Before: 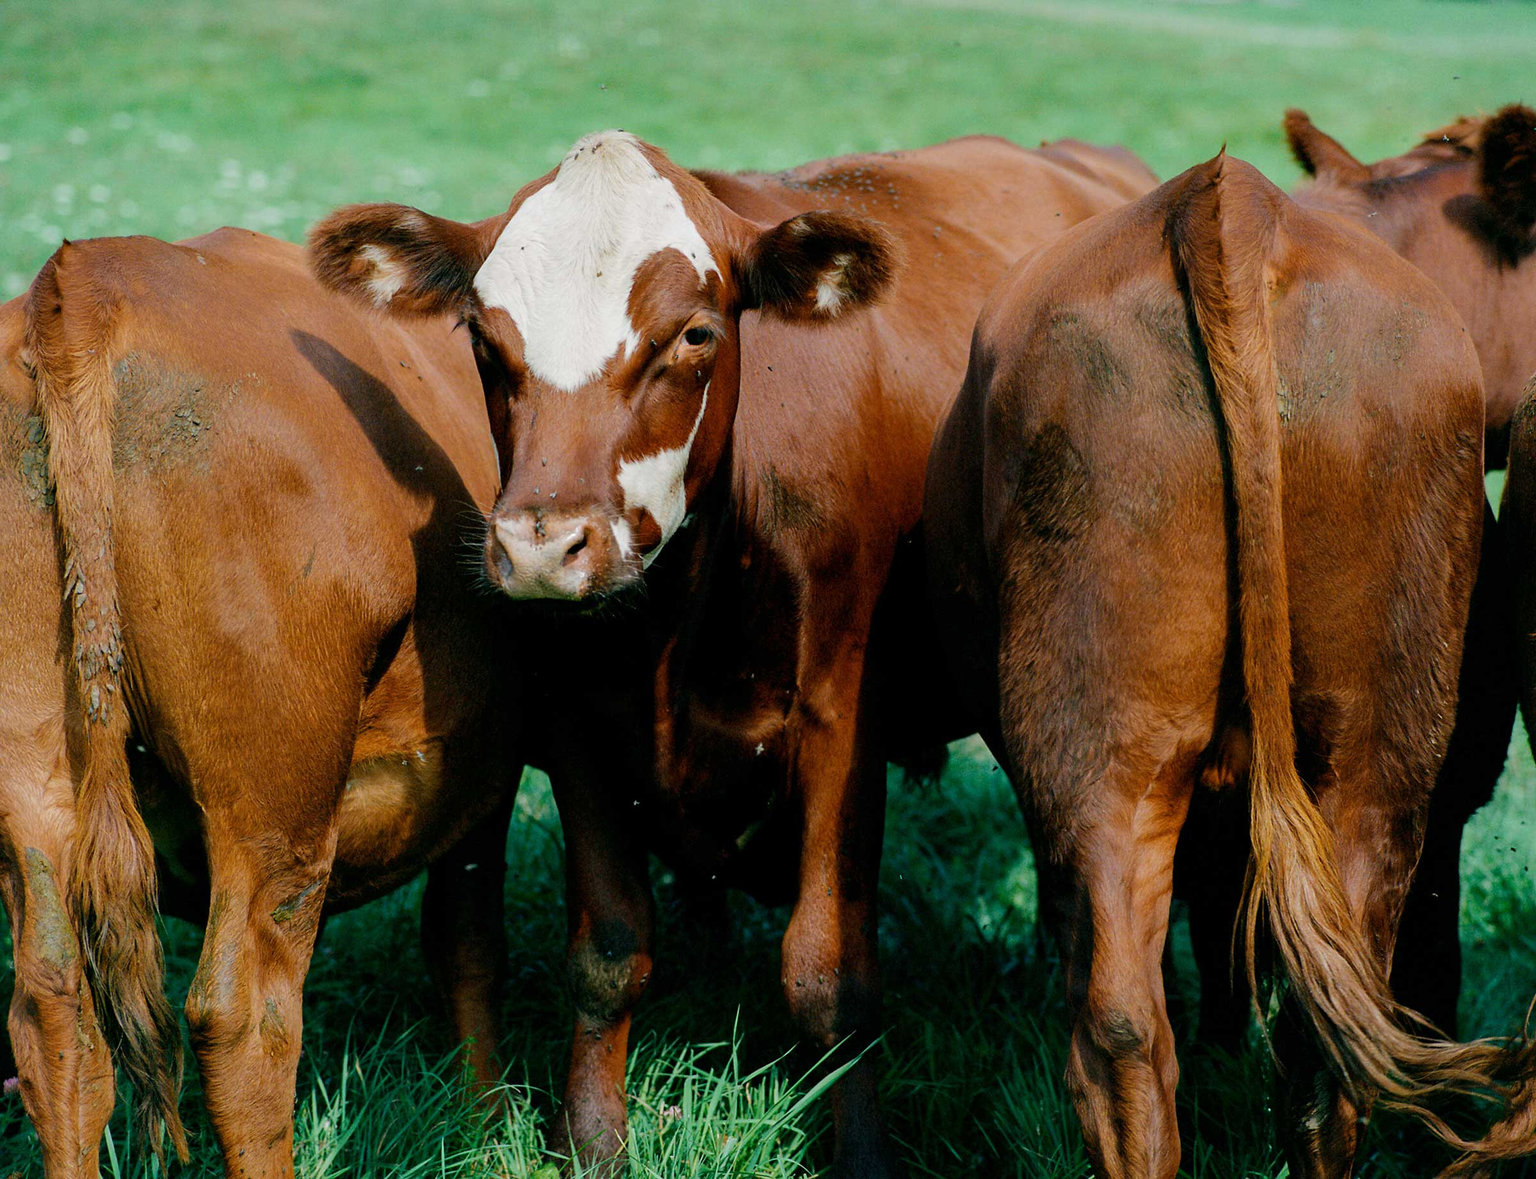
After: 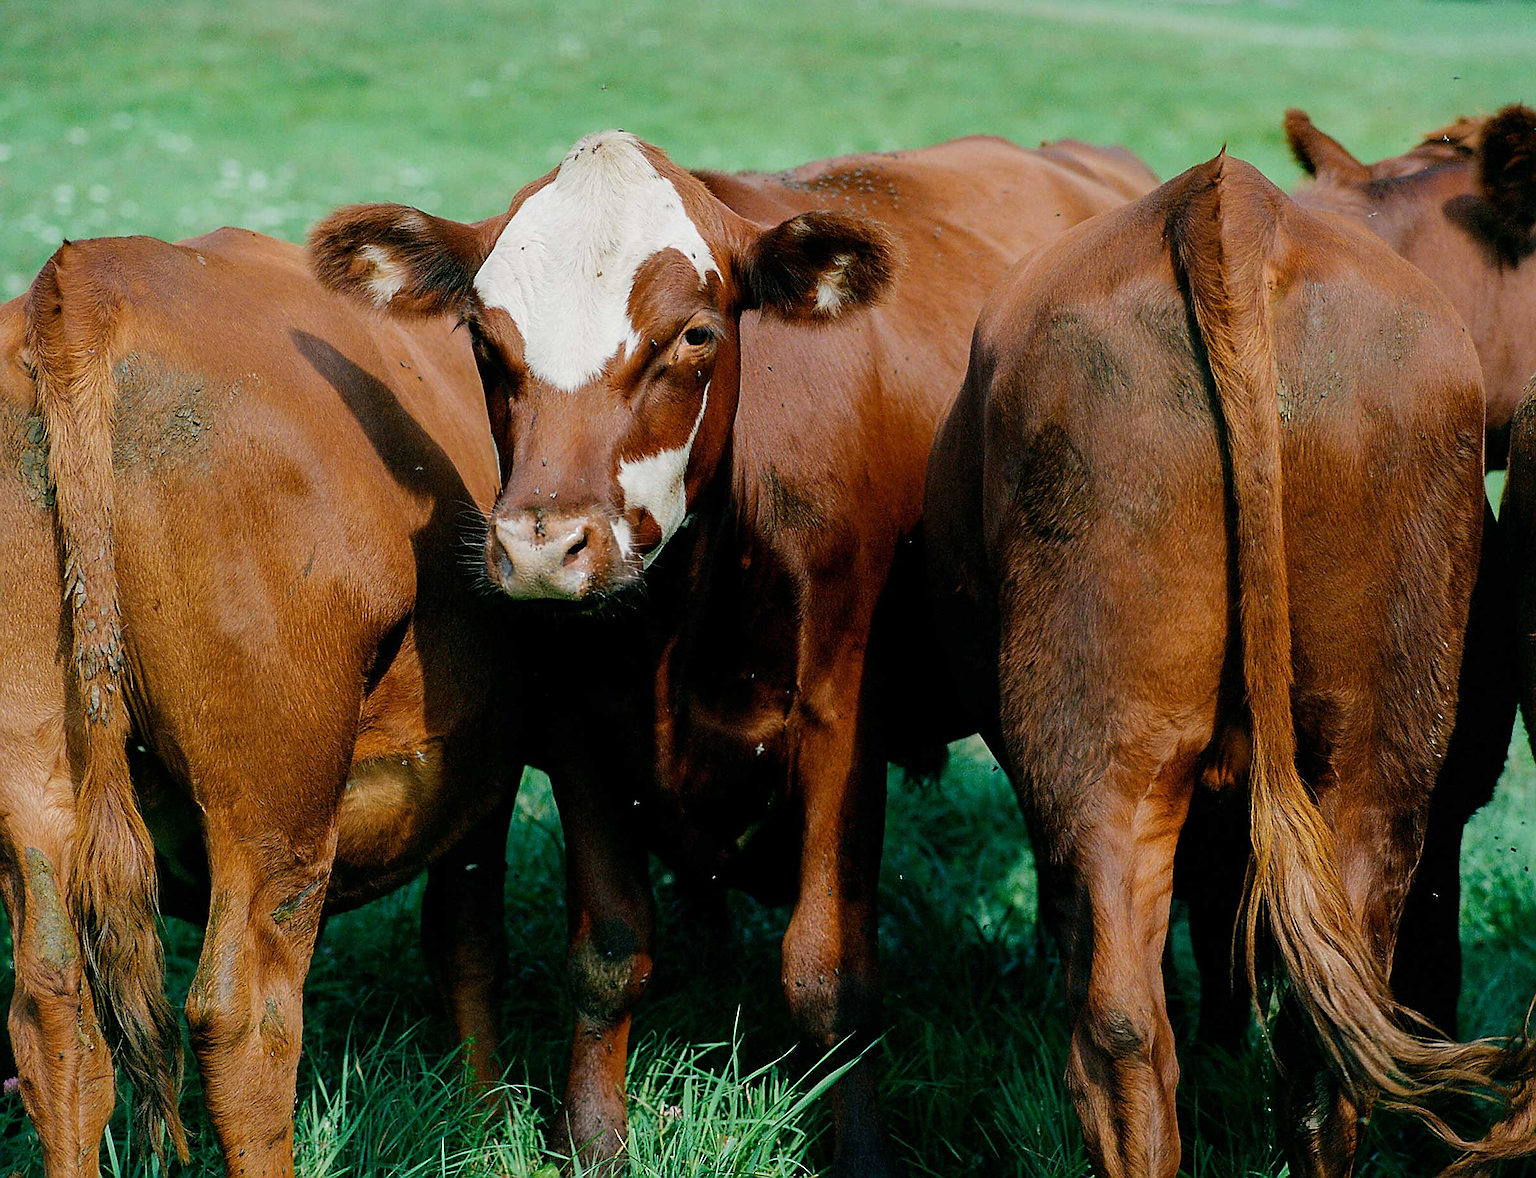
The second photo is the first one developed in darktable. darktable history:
sharpen: radius 1.408, amount 1.252, threshold 0.835
